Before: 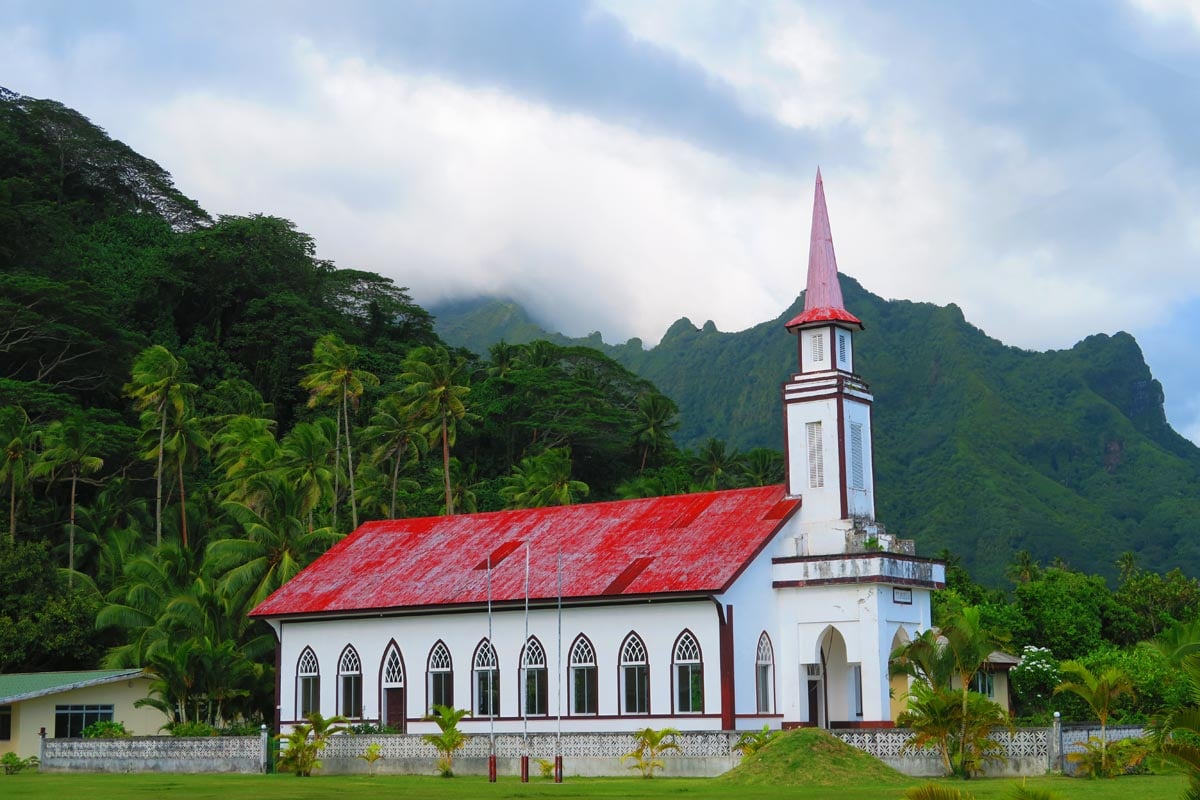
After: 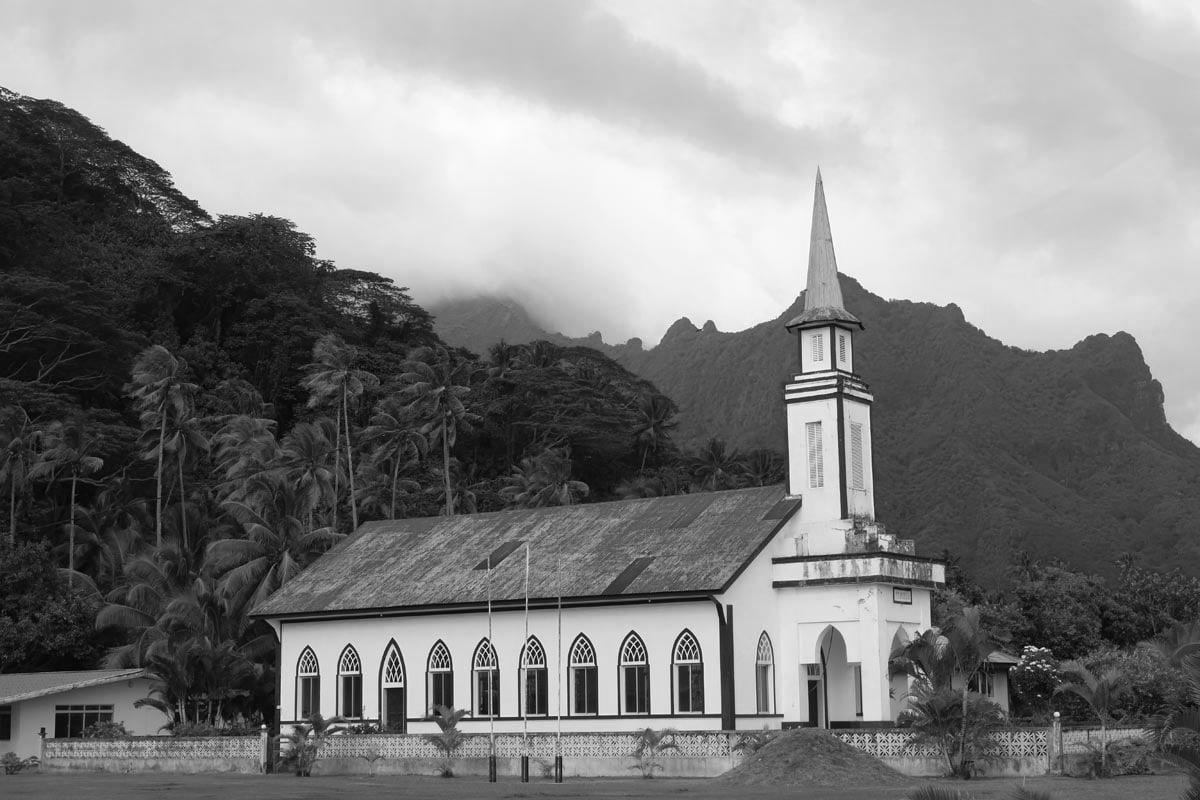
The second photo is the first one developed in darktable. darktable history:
color calibration: output gray [0.21, 0.42, 0.37, 0], illuminant same as pipeline (D50), adaptation none (bypass), x 0.331, y 0.334, temperature 5009.87 K
